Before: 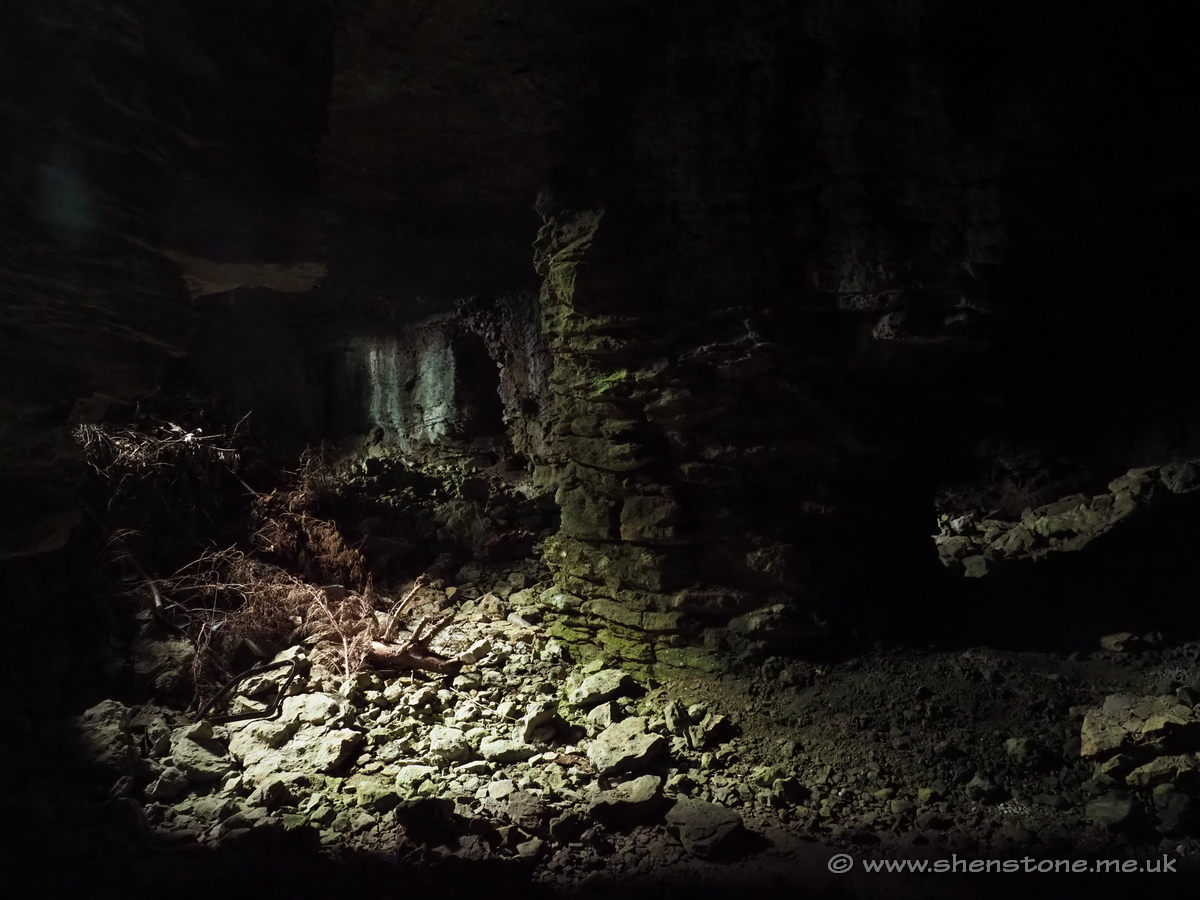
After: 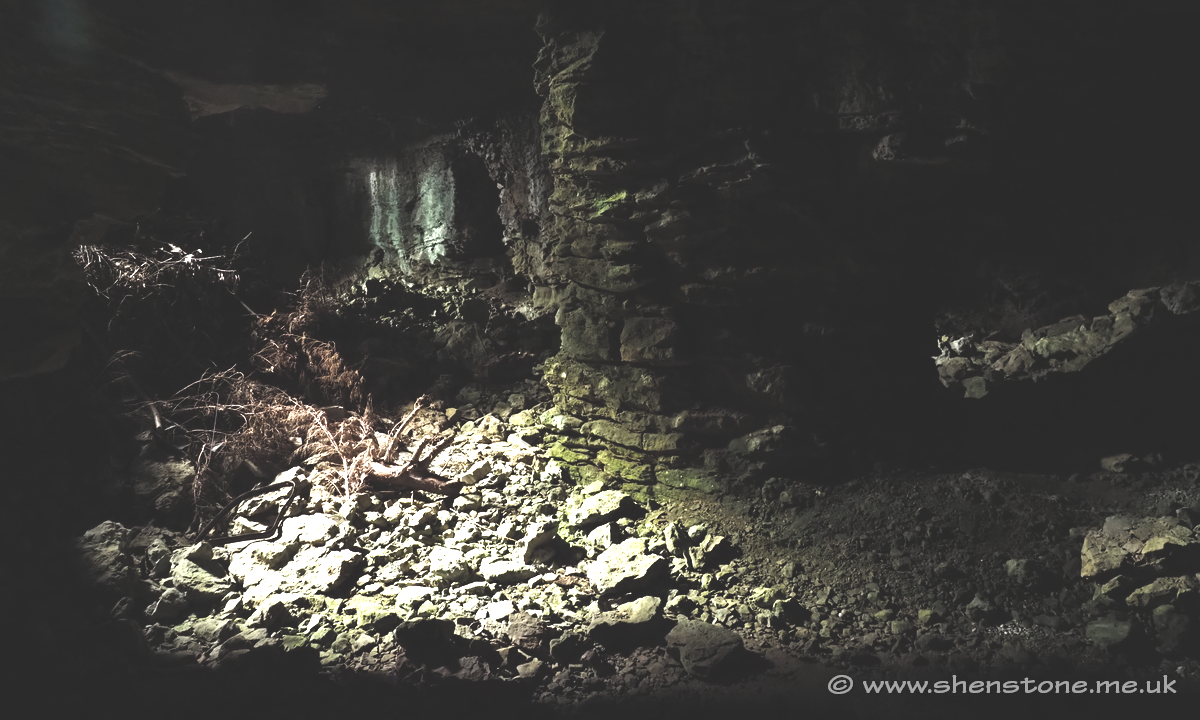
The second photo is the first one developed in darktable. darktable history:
levels: levels [0.116, 0.574, 1]
exposure: black level correction -0.023, exposure 1.397 EV, compensate highlight preservation false
crop and rotate: top 19.998%
